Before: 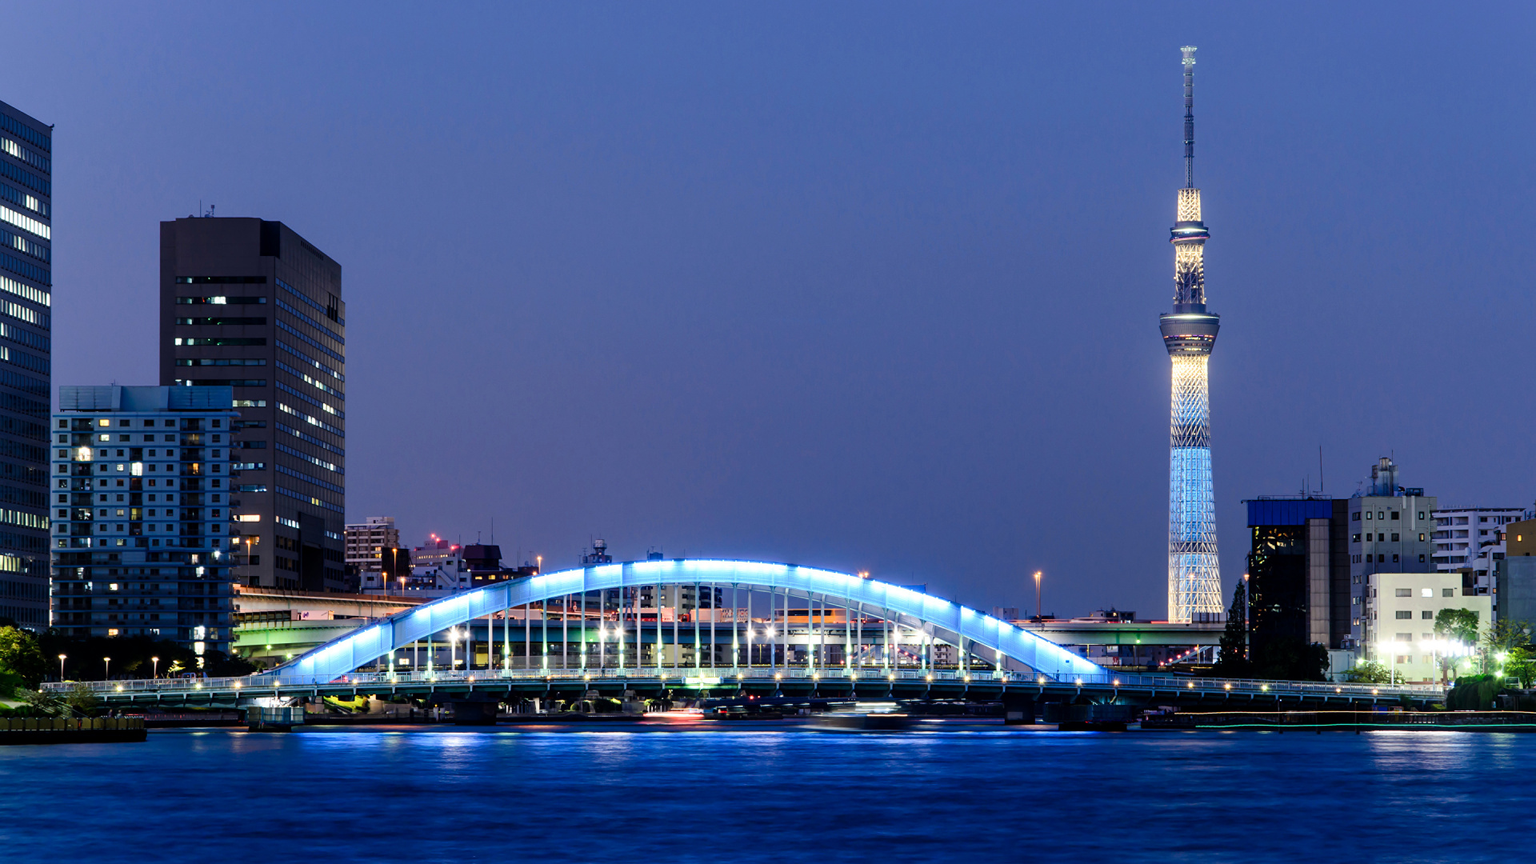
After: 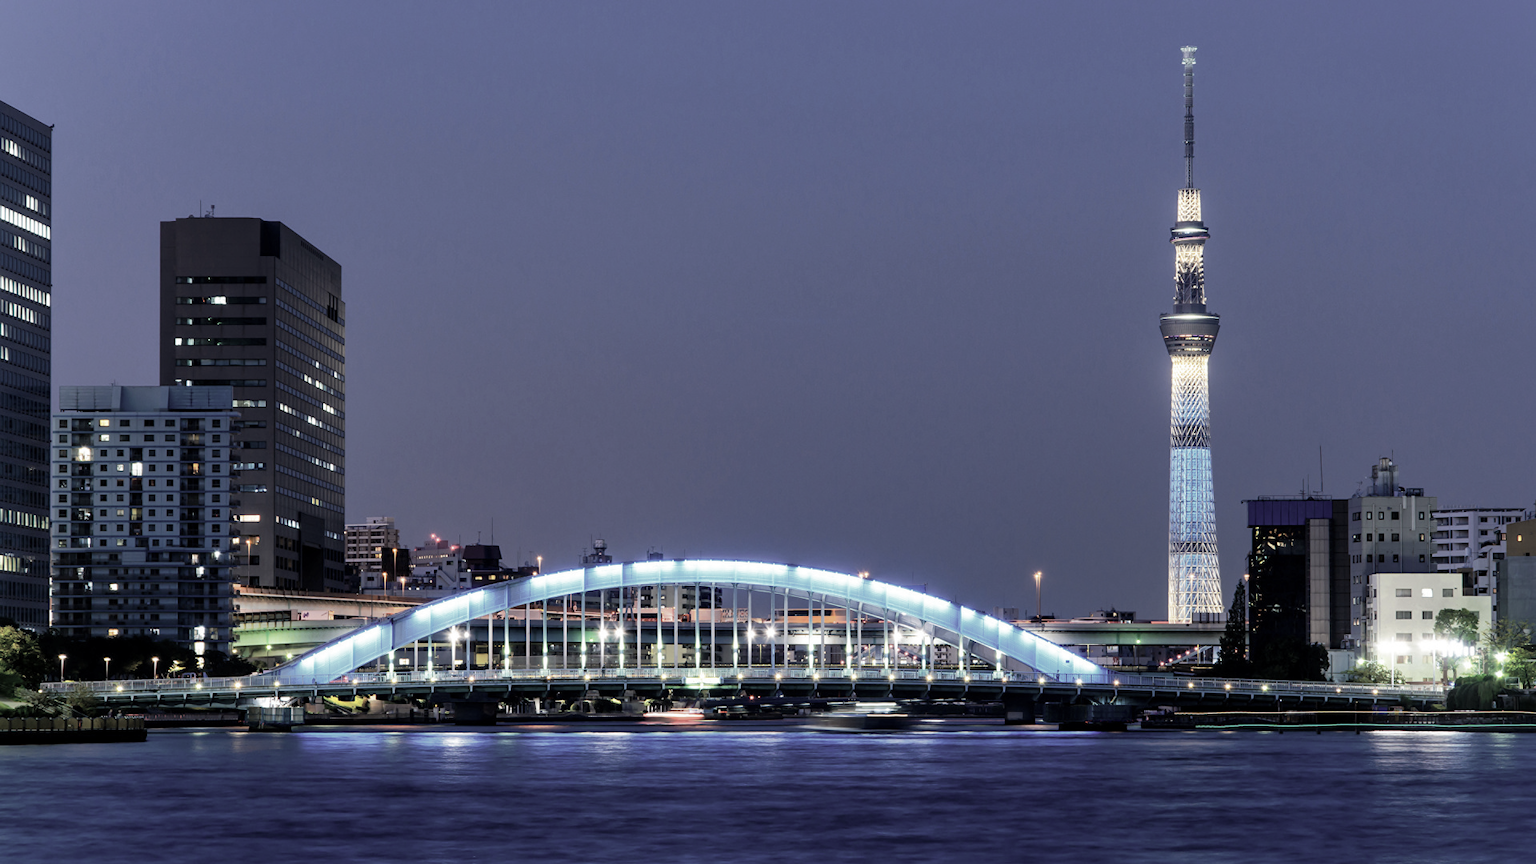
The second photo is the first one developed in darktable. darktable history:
color correction: highlights b* 0.025, saturation 0.467
base curve: curves: ch0 [(0, 0) (0.257, 0.25) (0.482, 0.586) (0.757, 0.871) (1, 1)], preserve colors none
shadows and highlights: shadows 40.27, highlights -60.06
